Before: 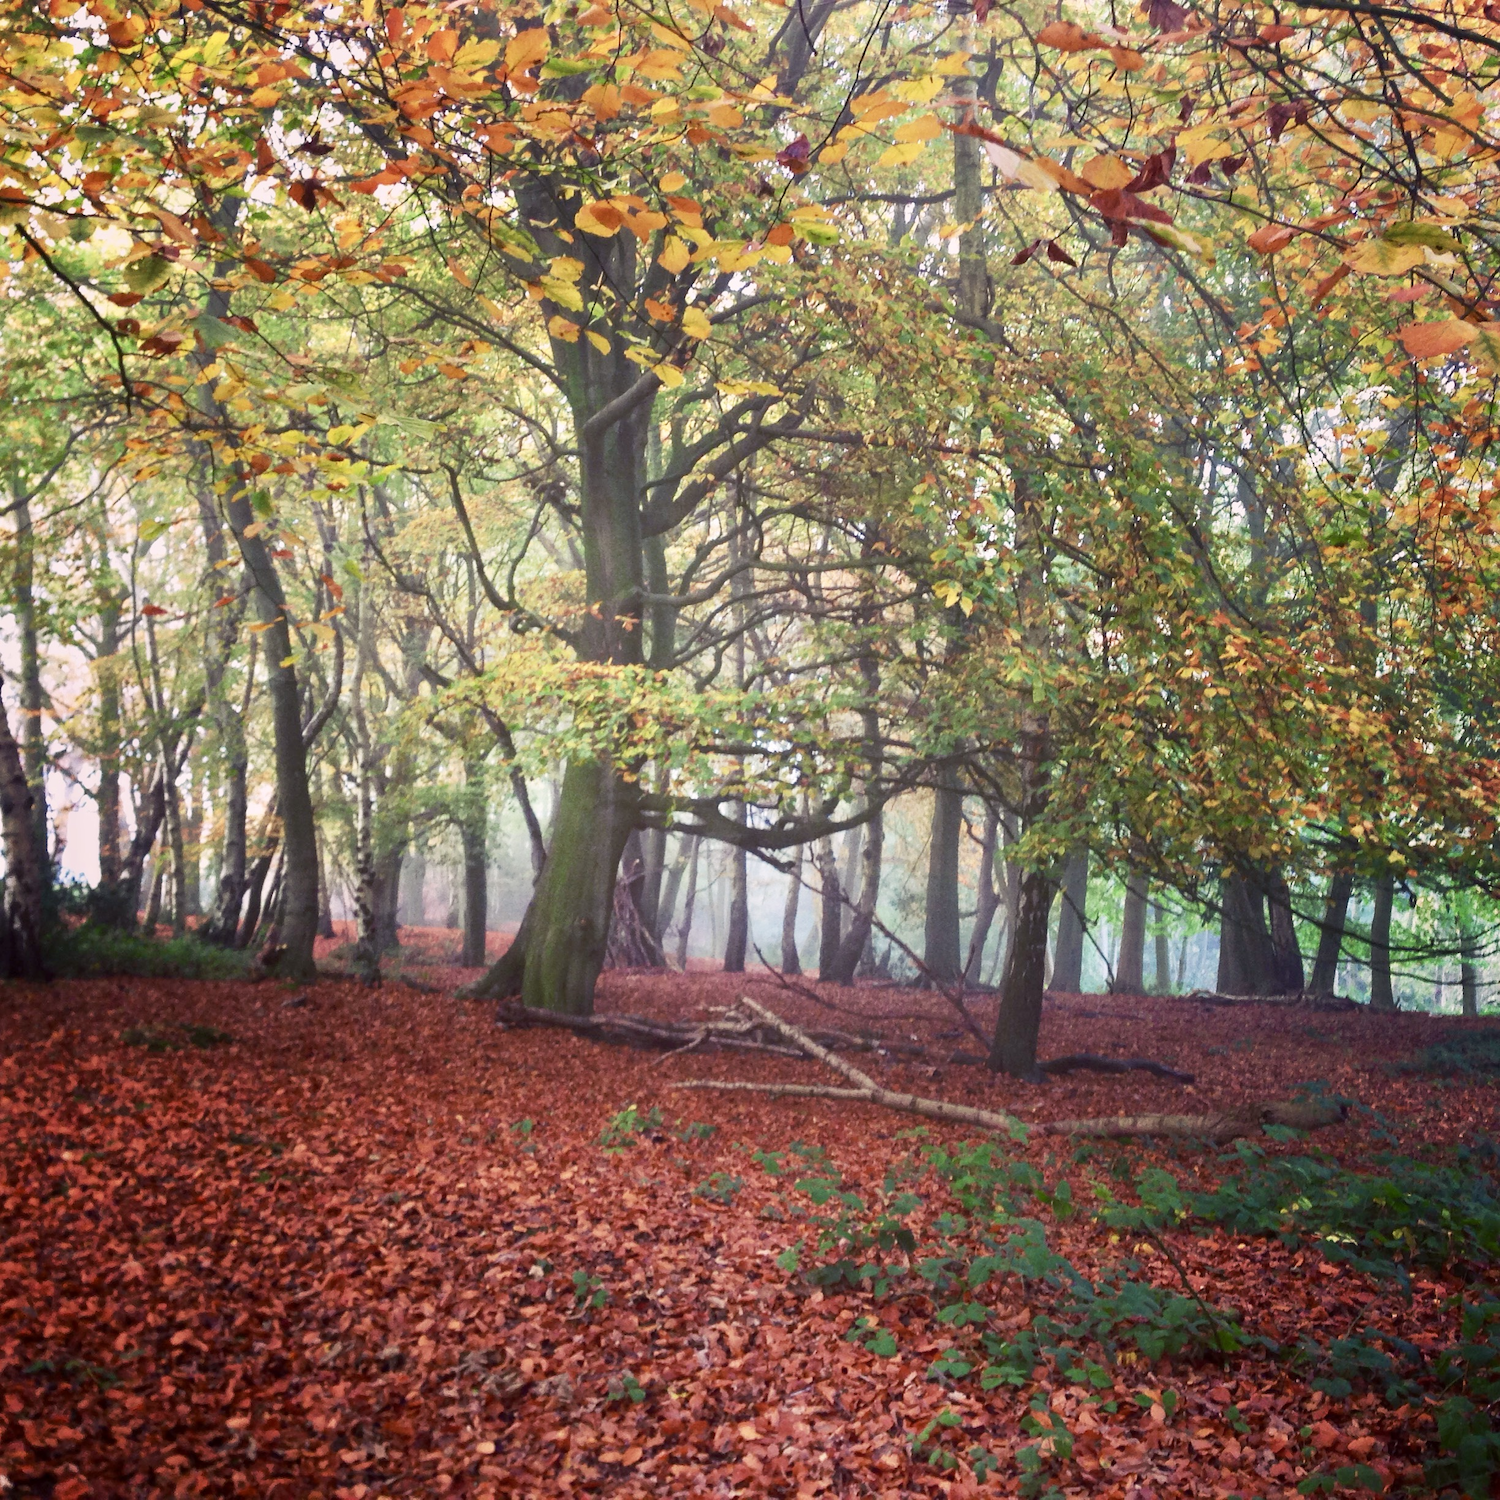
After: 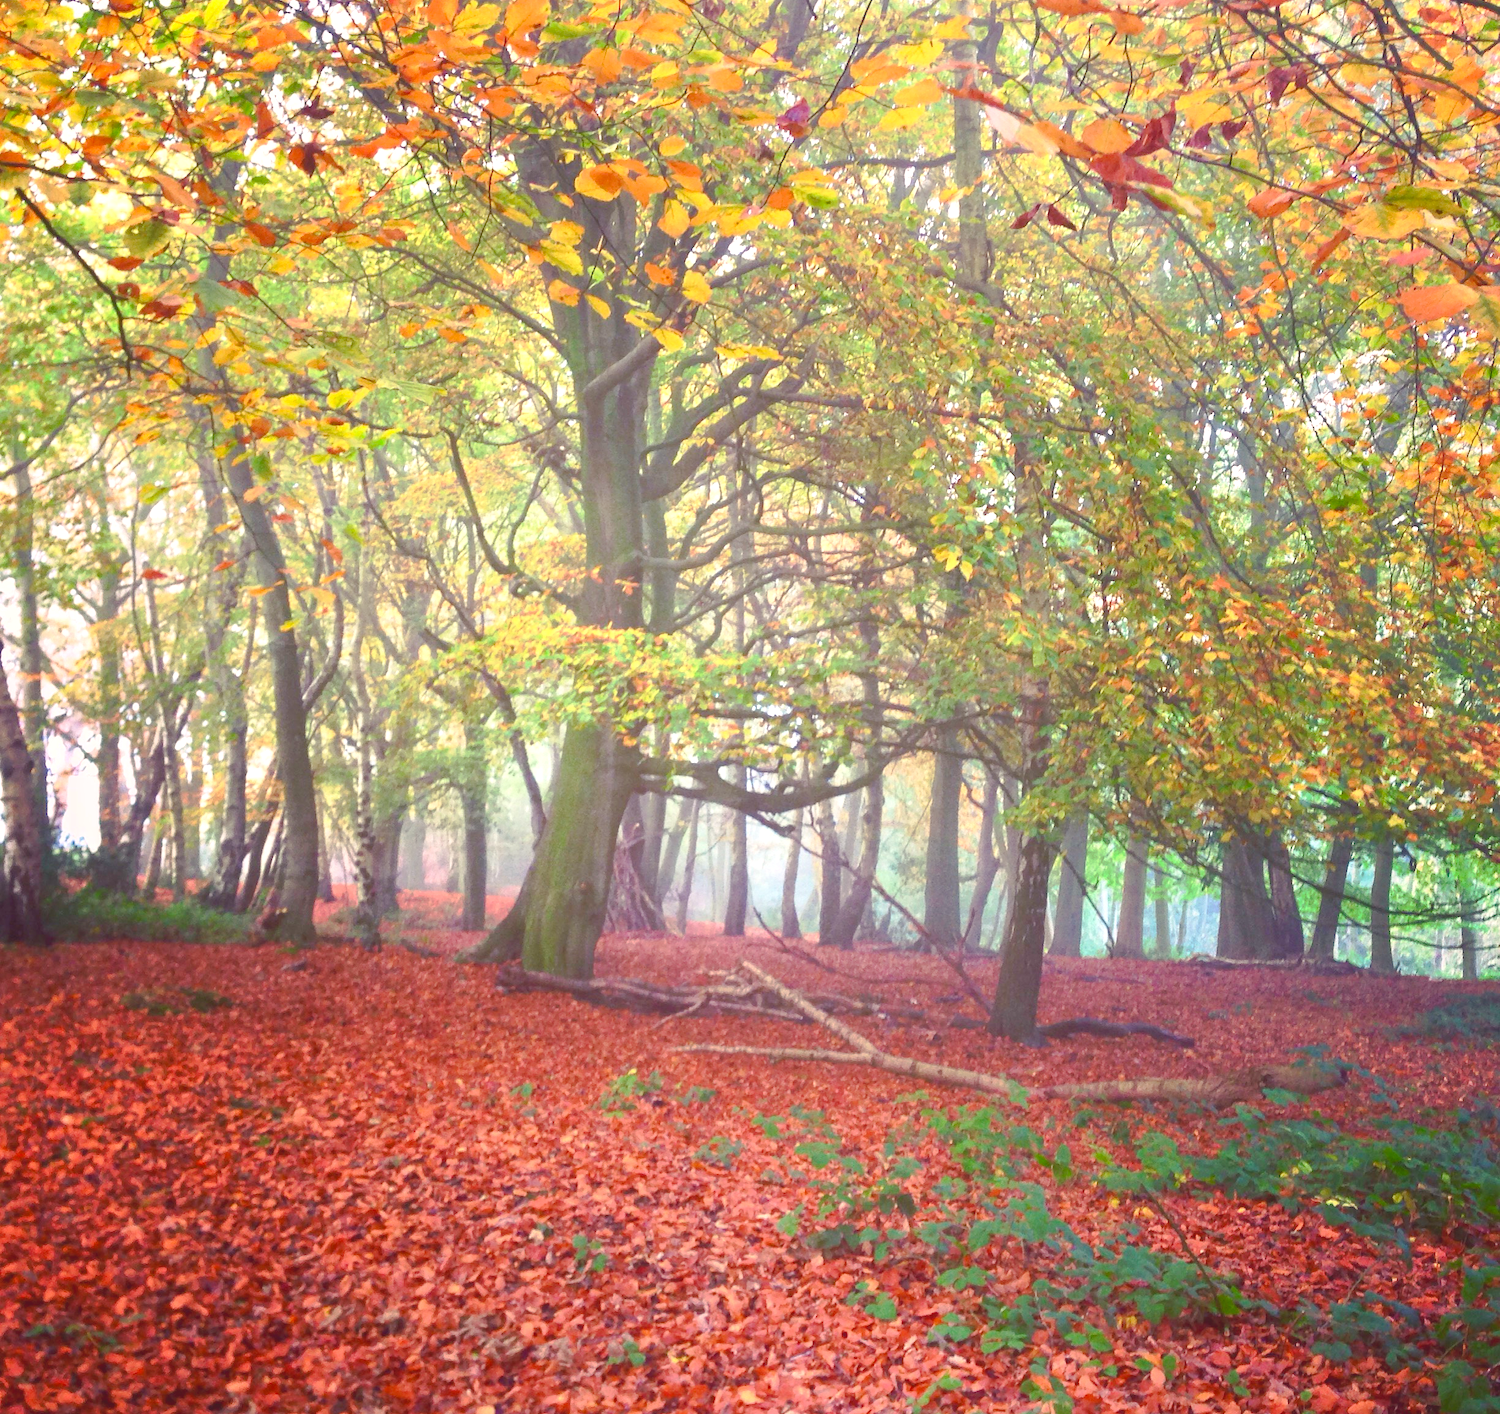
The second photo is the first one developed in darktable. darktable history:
contrast brightness saturation: contrast -0.28
base curve: curves: ch0 [(0, 0) (0.262, 0.32) (0.722, 0.705) (1, 1)], preserve colors none
color correction: highlights a* -1.09, highlights b* 4.53, shadows a* 3.51
exposure: exposure 0.996 EV, compensate exposure bias true, compensate highlight preservation false
crop and rotate: top 2.442%, bottom 3.261%
